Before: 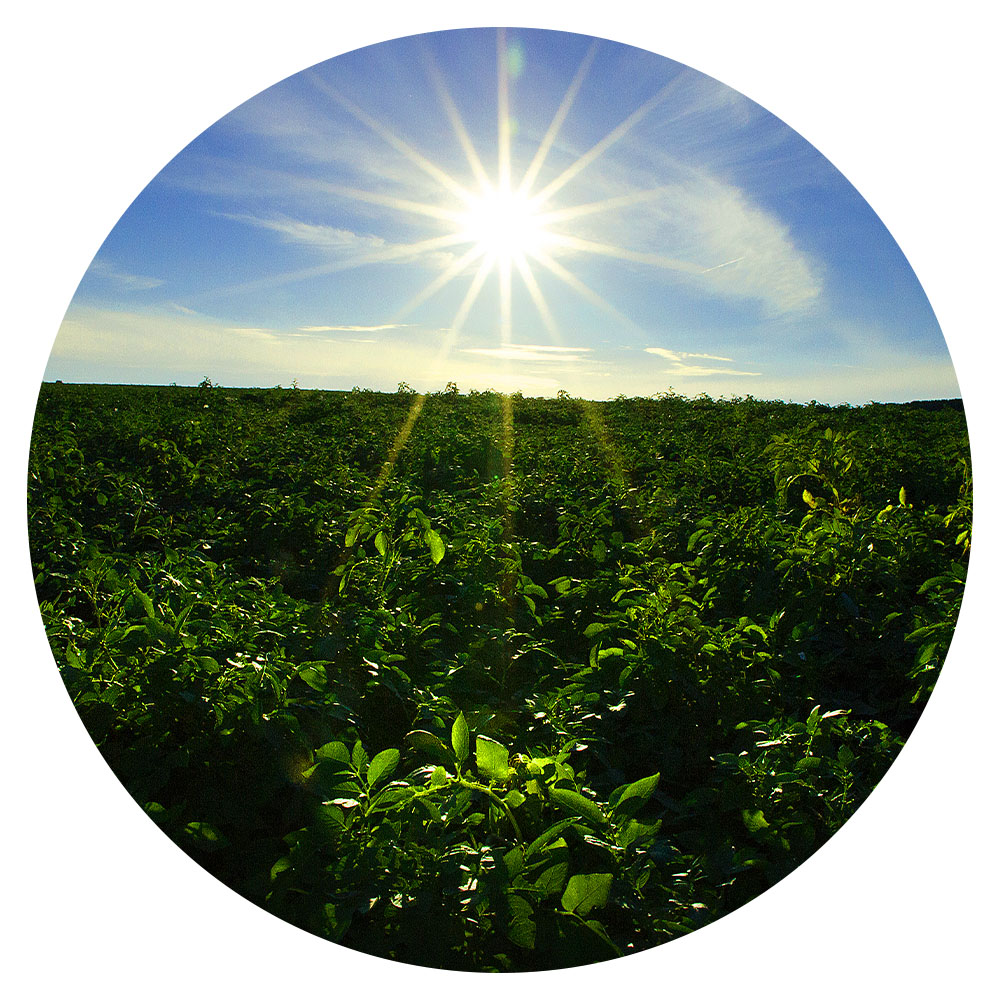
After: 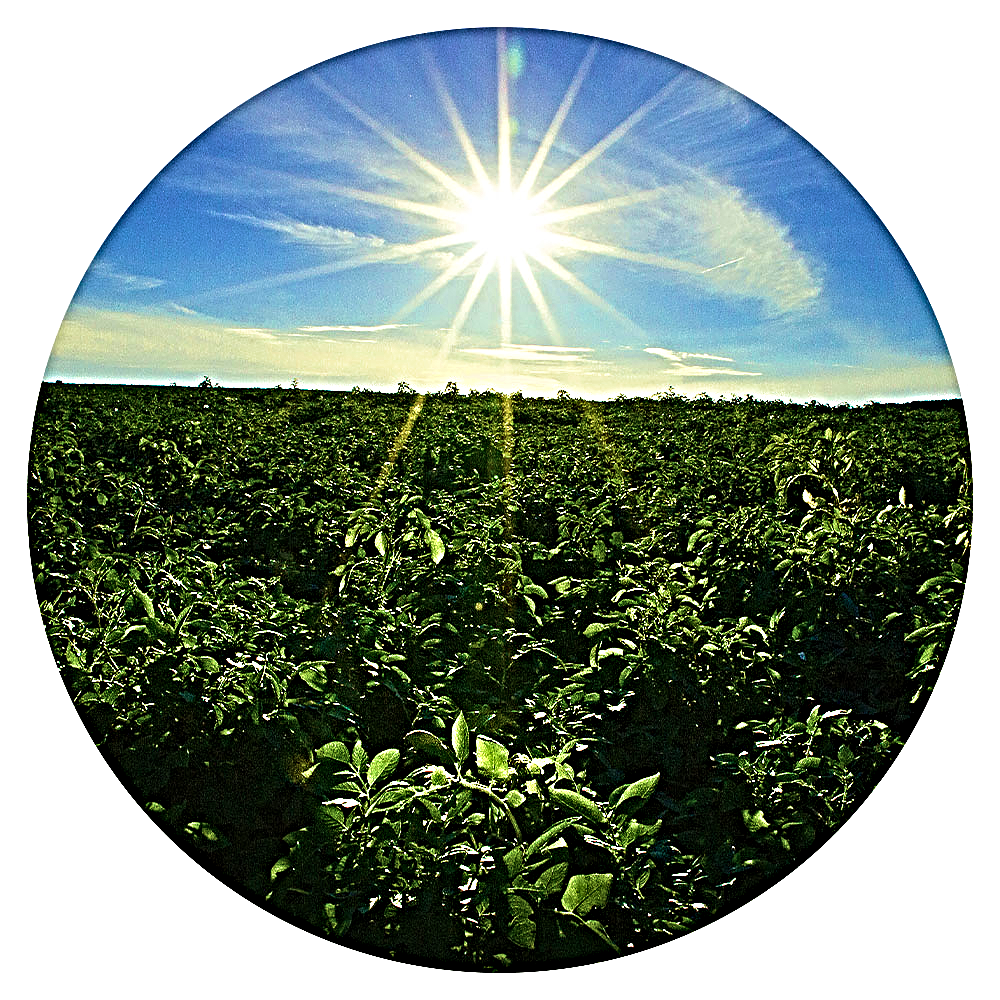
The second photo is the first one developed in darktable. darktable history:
velvia: strength 67.58%, mid-tones bias 0.964
sharpen: radius 6.297, amount 1.789, threshold 0.232
